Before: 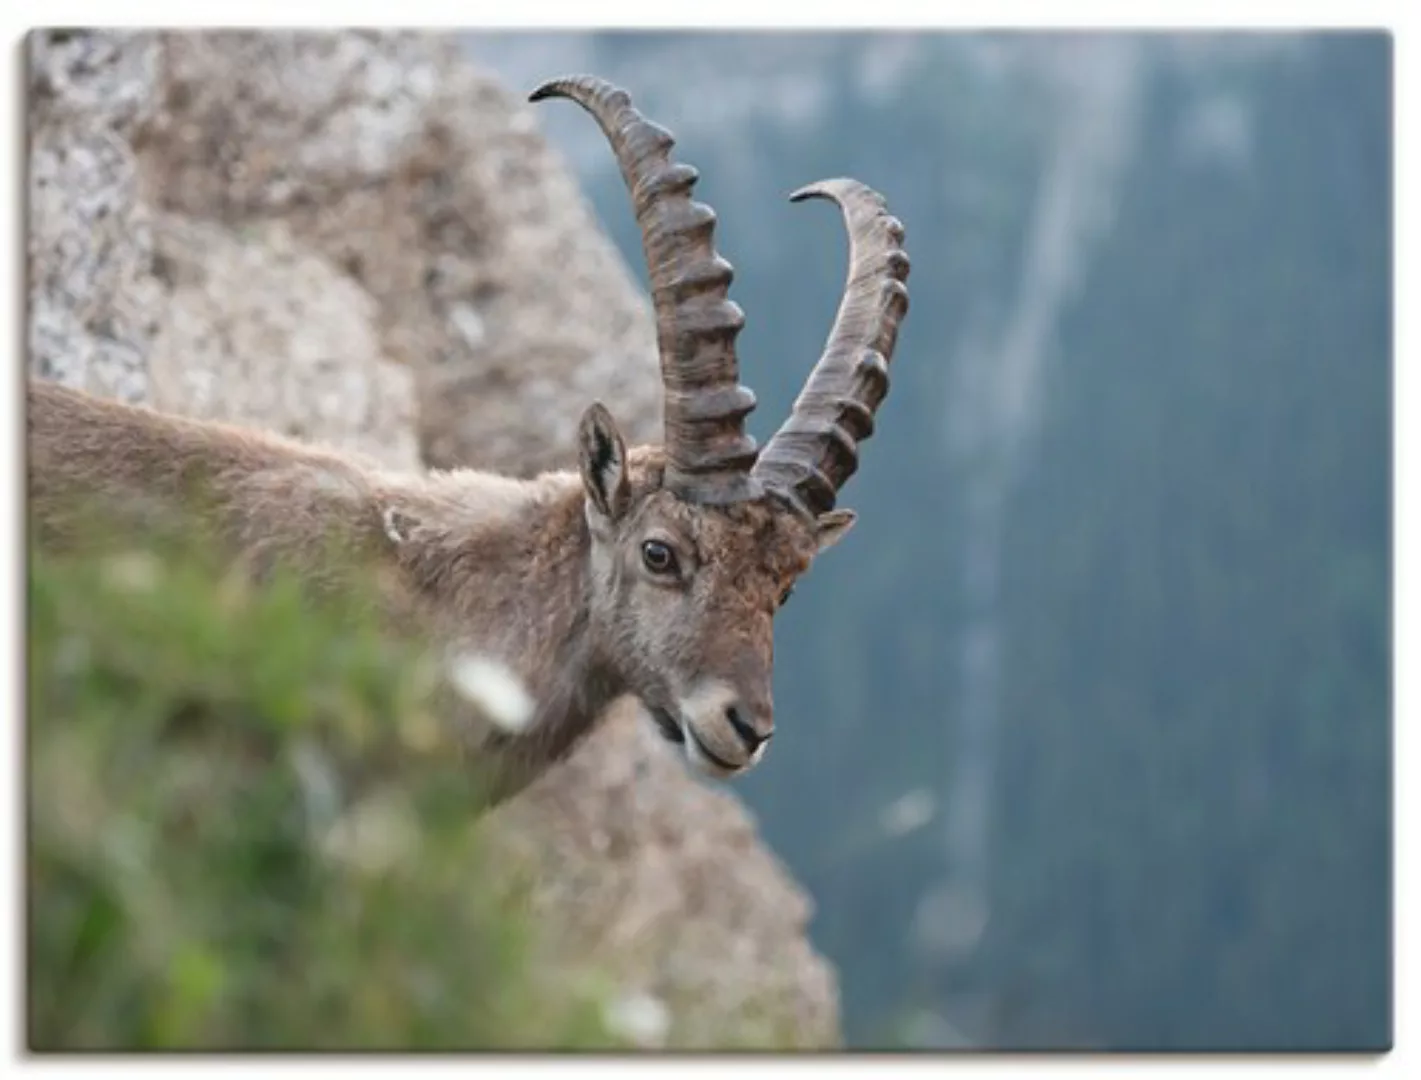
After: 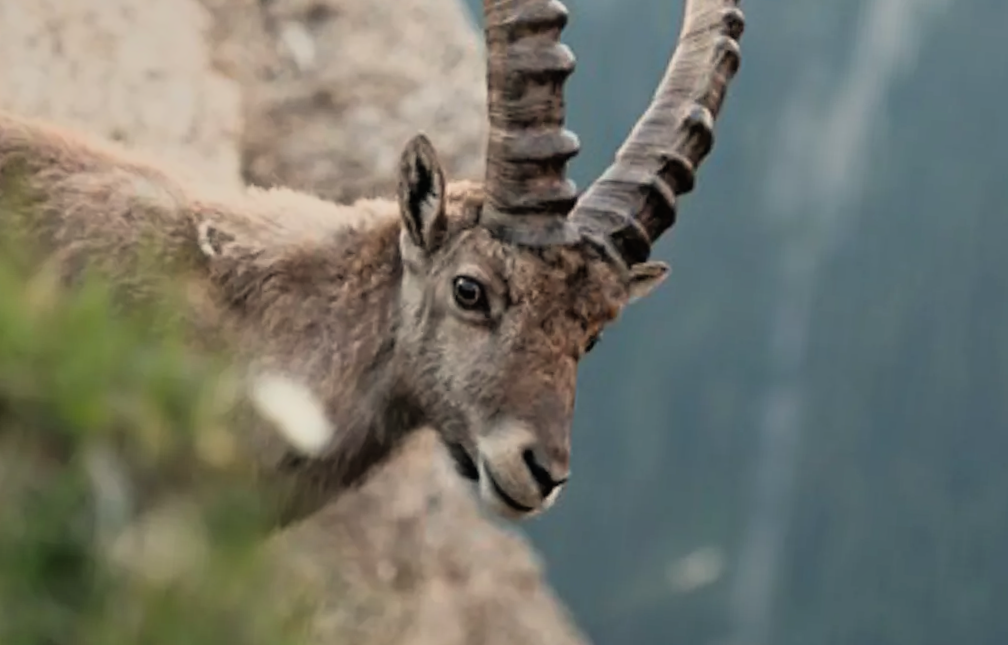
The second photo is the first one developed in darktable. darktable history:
crop and rotate: angle -3.37°, left 9.79%, top 20.73%, right 12.42%, bottom 11.82%
tone equalizer: -7 EV -0.63 EV, -6 EV 1 EV, -5 EV -0.45 EV, -4 EV 0.43 EV, -3 EV 0.41 EV, -2 EV 0.15 EV, -1 EV -0.15 EV, +0 EV -0.39 EV, smoothing diameter 25%, edges refinement/feathering 10, preserve details guided filter
white balance: red 1.045, blue 0.932
filmic rgb: black relative exposure -7.75 EV, white relative exposure 4.4 EV, threshold 3 EV, hardness 3.76, latitude 50%, contrast 1.1, color science v5 (2021), contrast in shadows safe, contrast in highlights safe, enable highlight reconstruction true
rotate and perspective: rotation 1.57°, crop left 0.018, crop right 0.982, crop top 0.039, crop bottom 0.961
